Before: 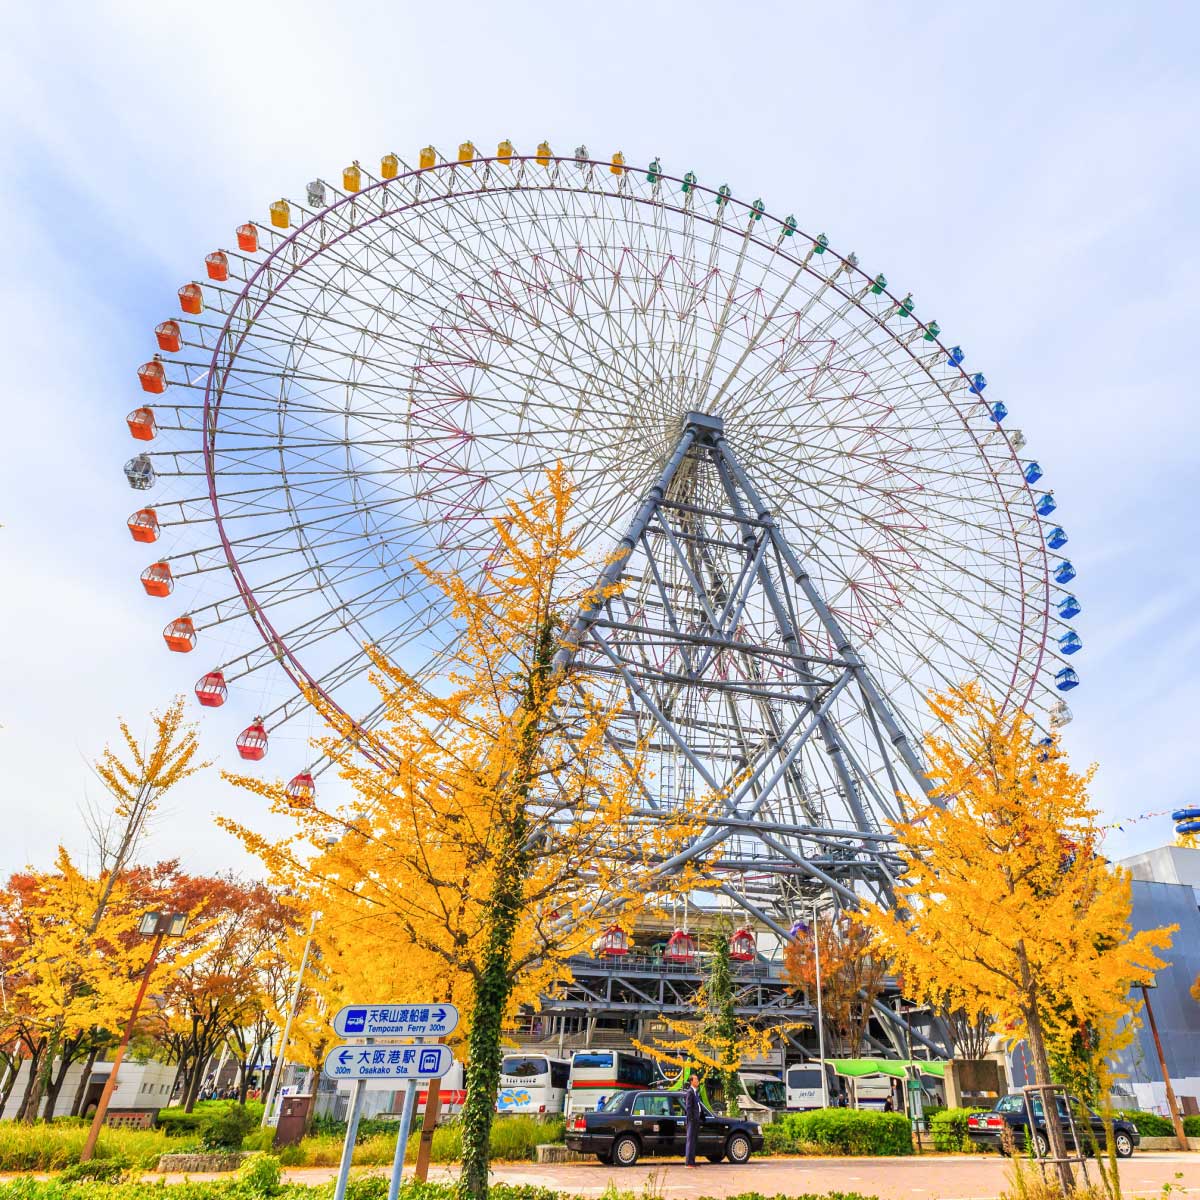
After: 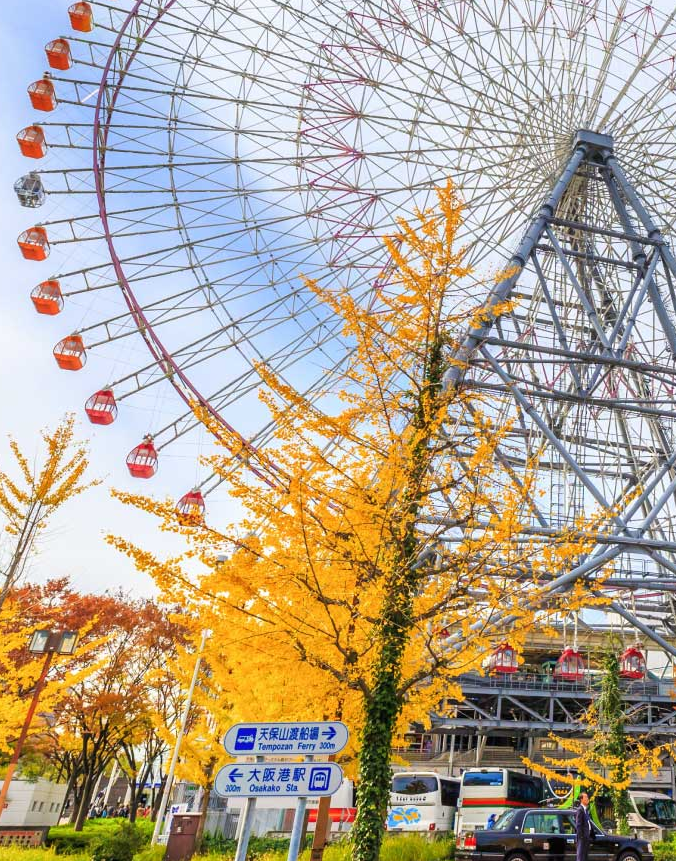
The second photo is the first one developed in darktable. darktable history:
crop: left 9.206%, top 23.56%, right 34.461%, bottom 4.649%
